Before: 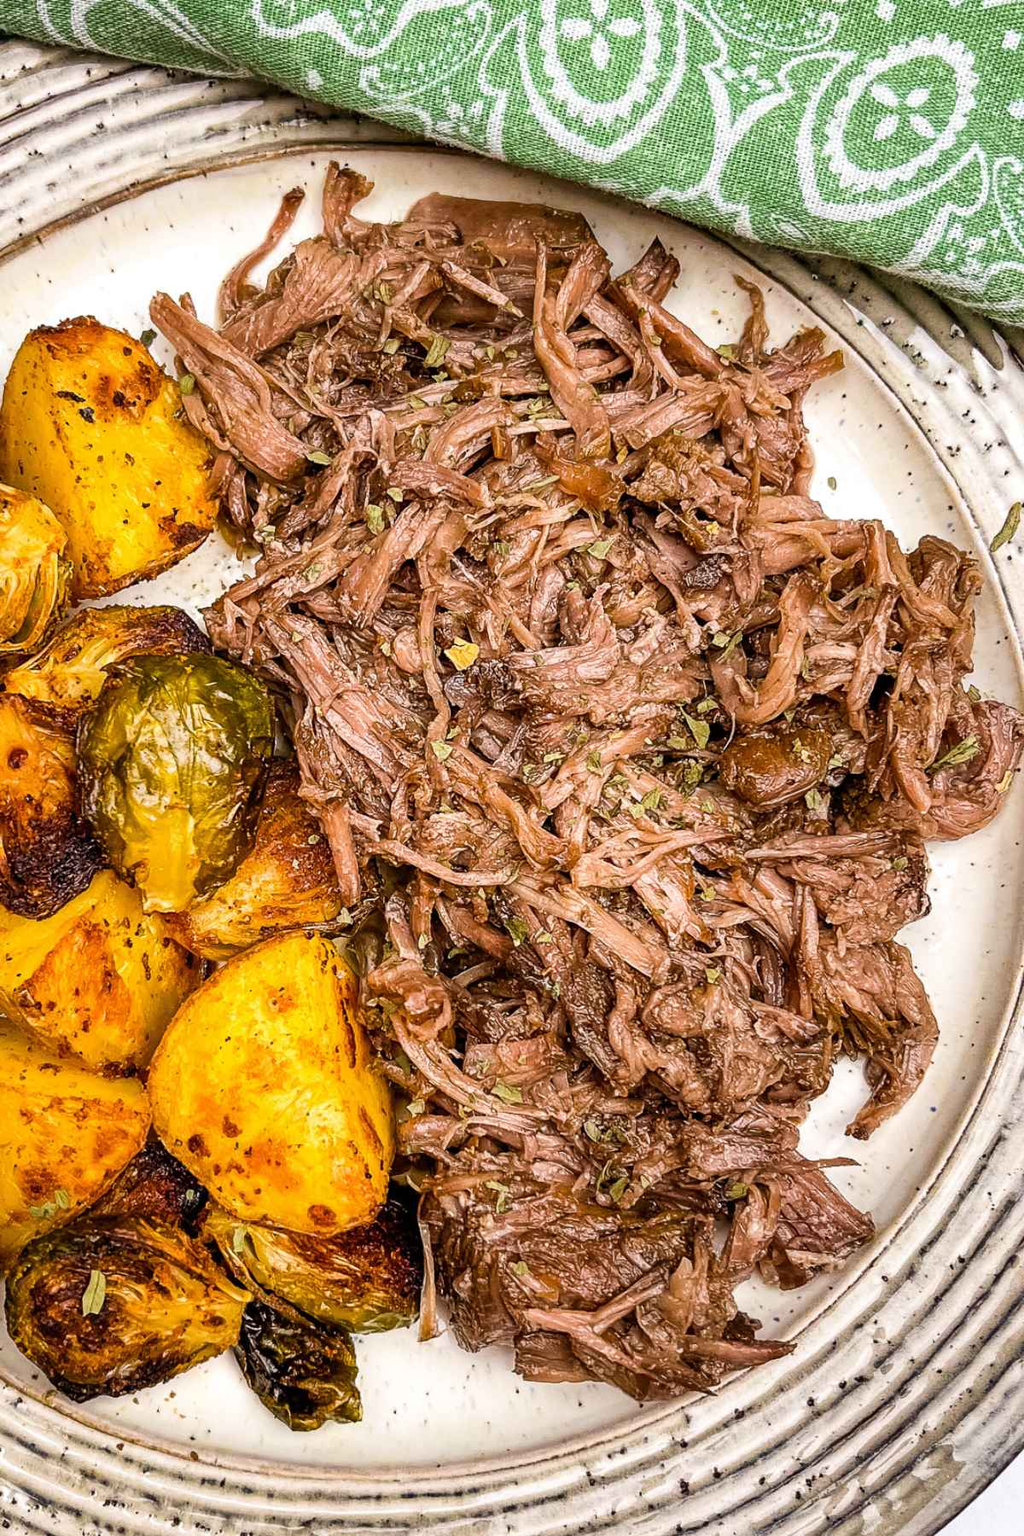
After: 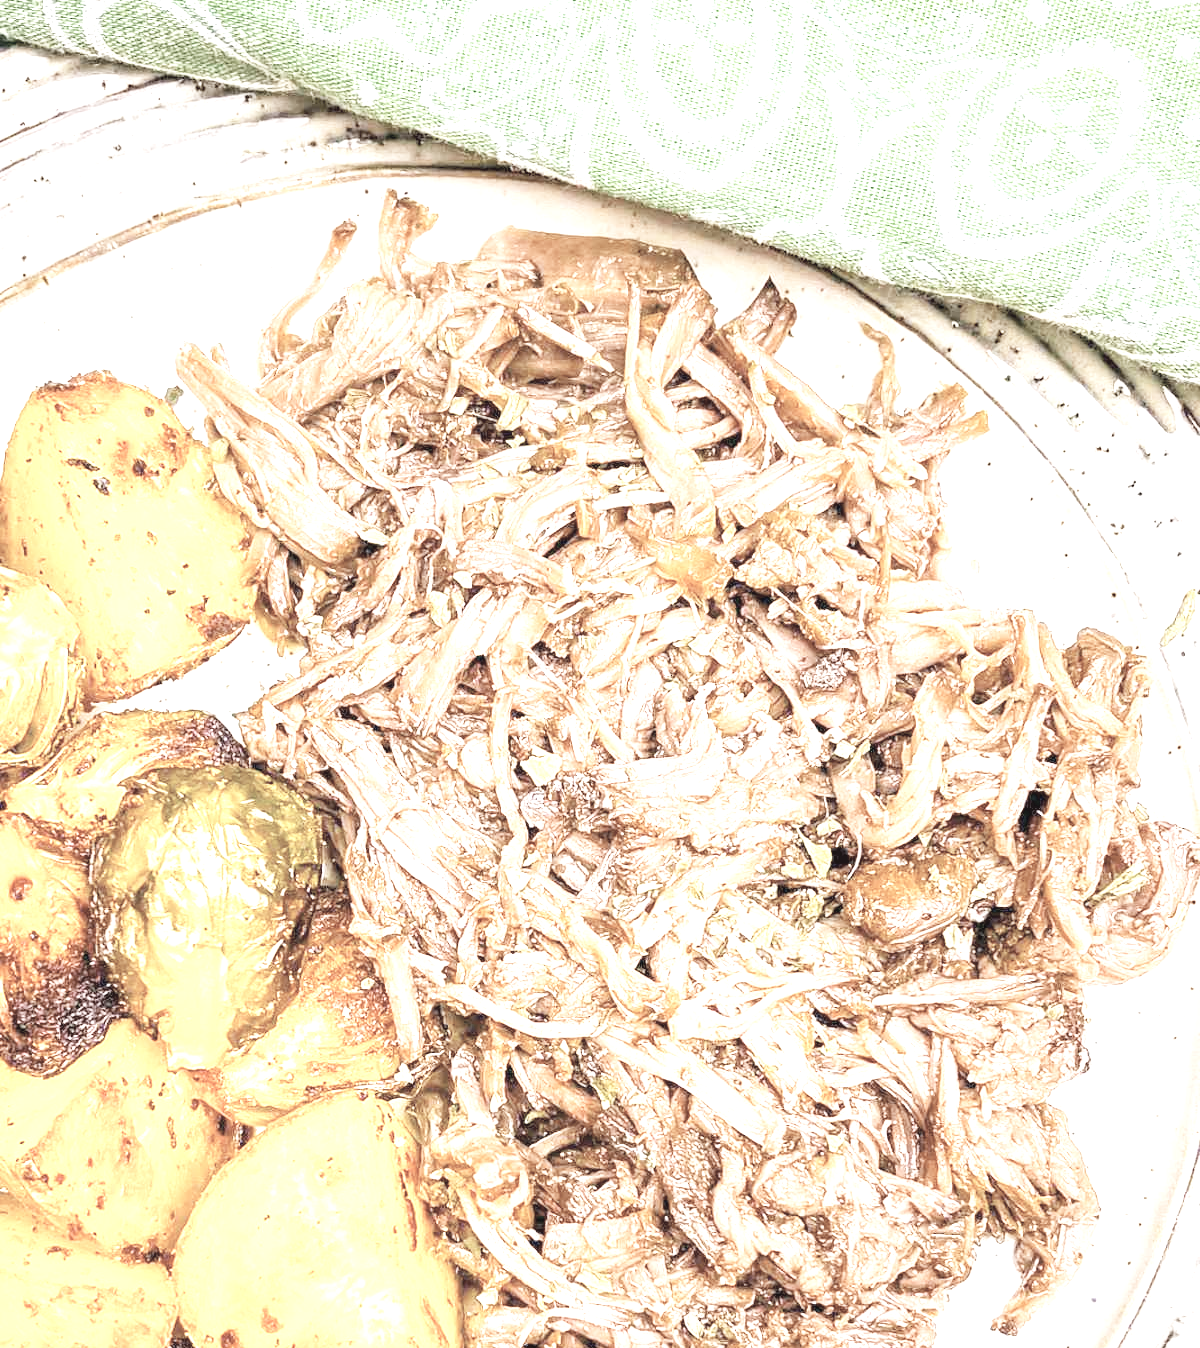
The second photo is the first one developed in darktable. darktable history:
exposure: black level correction 0, exposure 1.9 EV, compensate highlight preservation false
crop: bottom 24.967%
contrast brightness saturation: brightness 0.18, saturation -0.5
base curve: curves: ch0 [(0, 0) (0.204, 0.334) (0.55, 0.733) (1, 1)], preserve colors none
